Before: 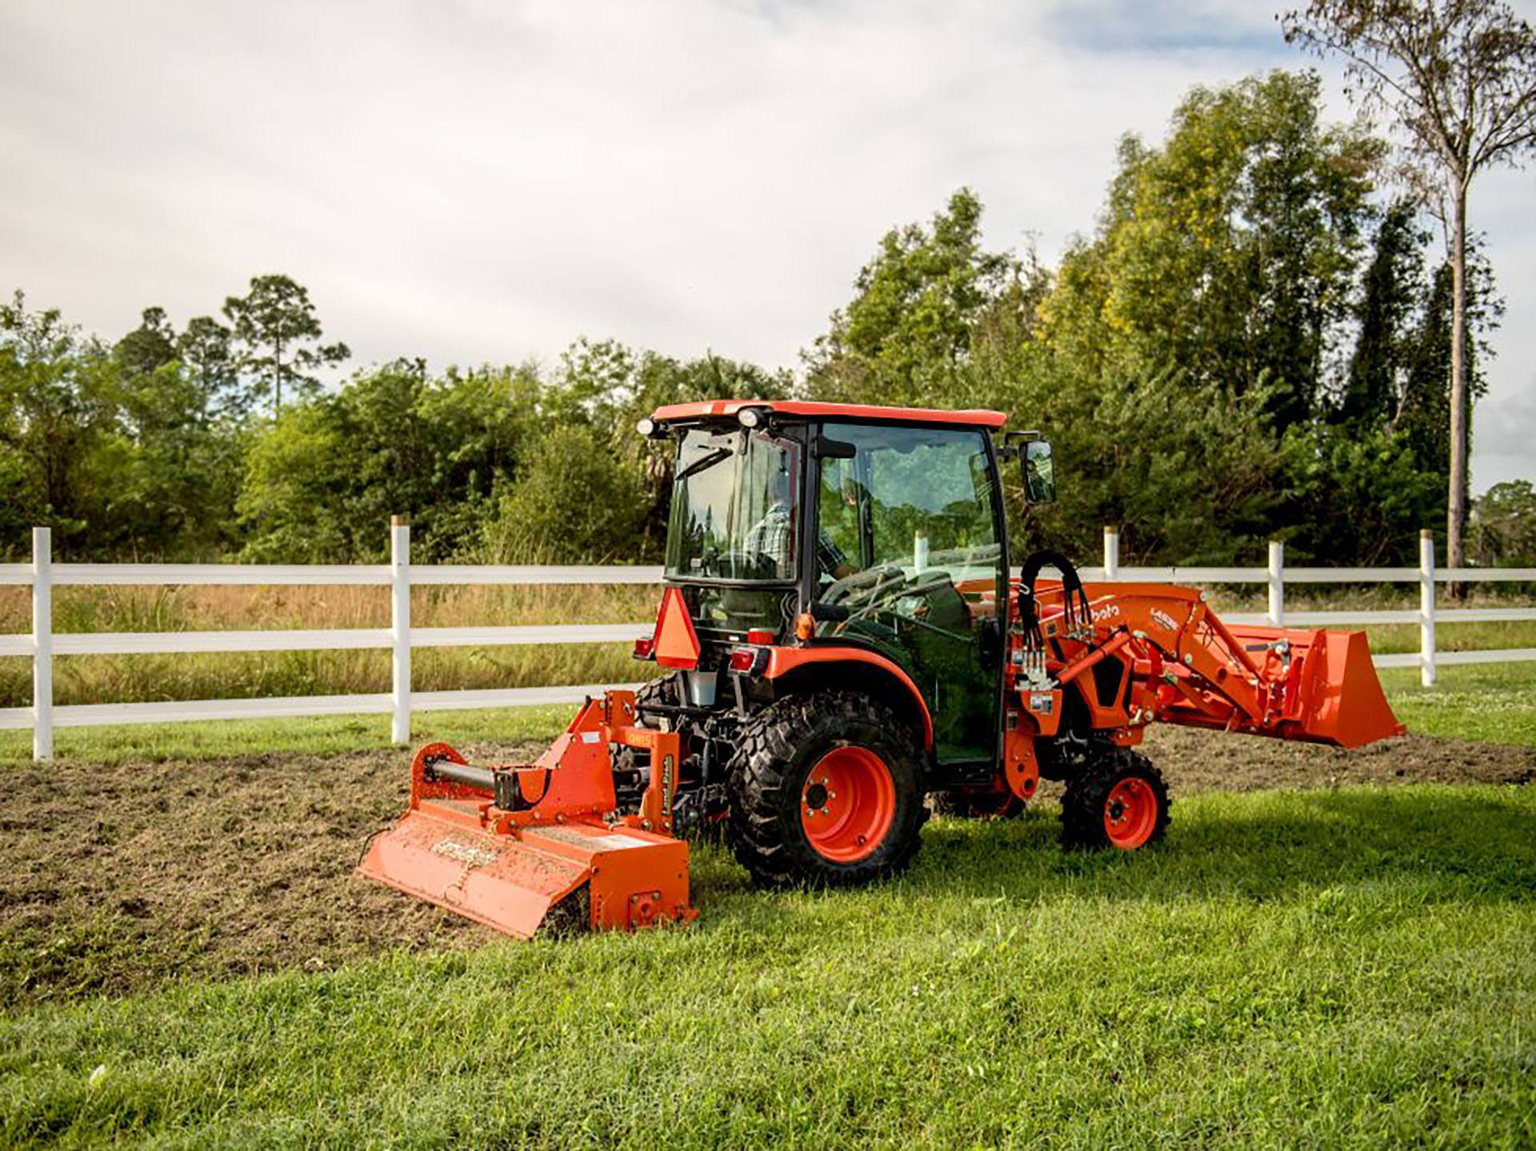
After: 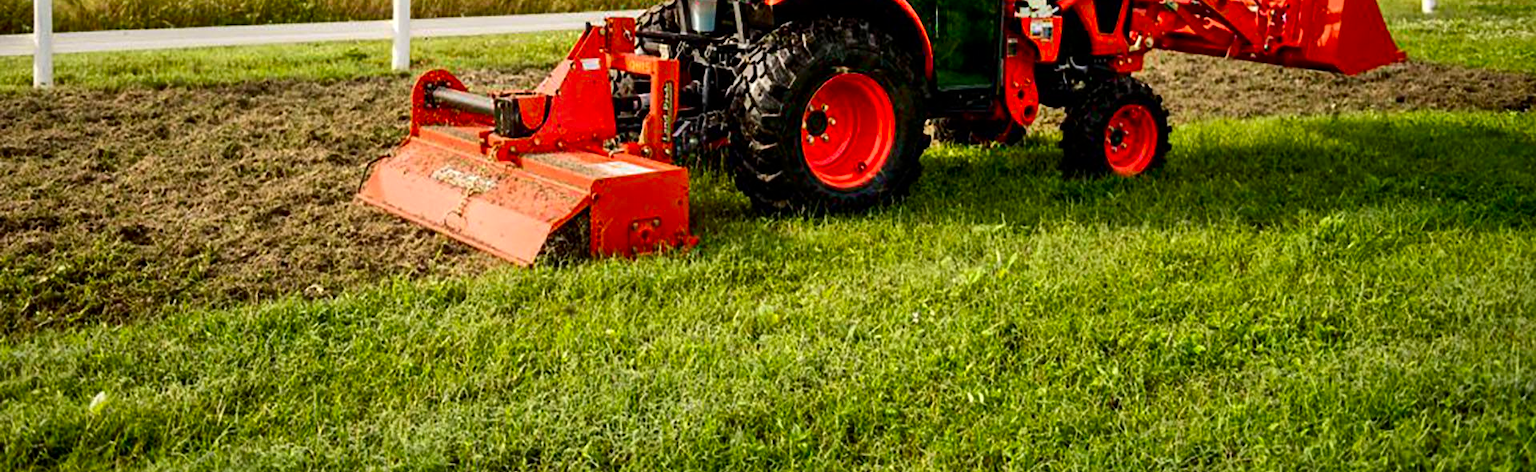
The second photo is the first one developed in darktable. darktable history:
shadows and highlights: low approximation 0.01, soften with gaussian
exposure: exposure 0.076 EV, compensate exposure bias true, compensate highlight preservation false
crop and rotate: top 58.572%, bottom 0.408%
contrast brightness saturation: contrast 0.119, brightness -0.122, saturation 0.204
